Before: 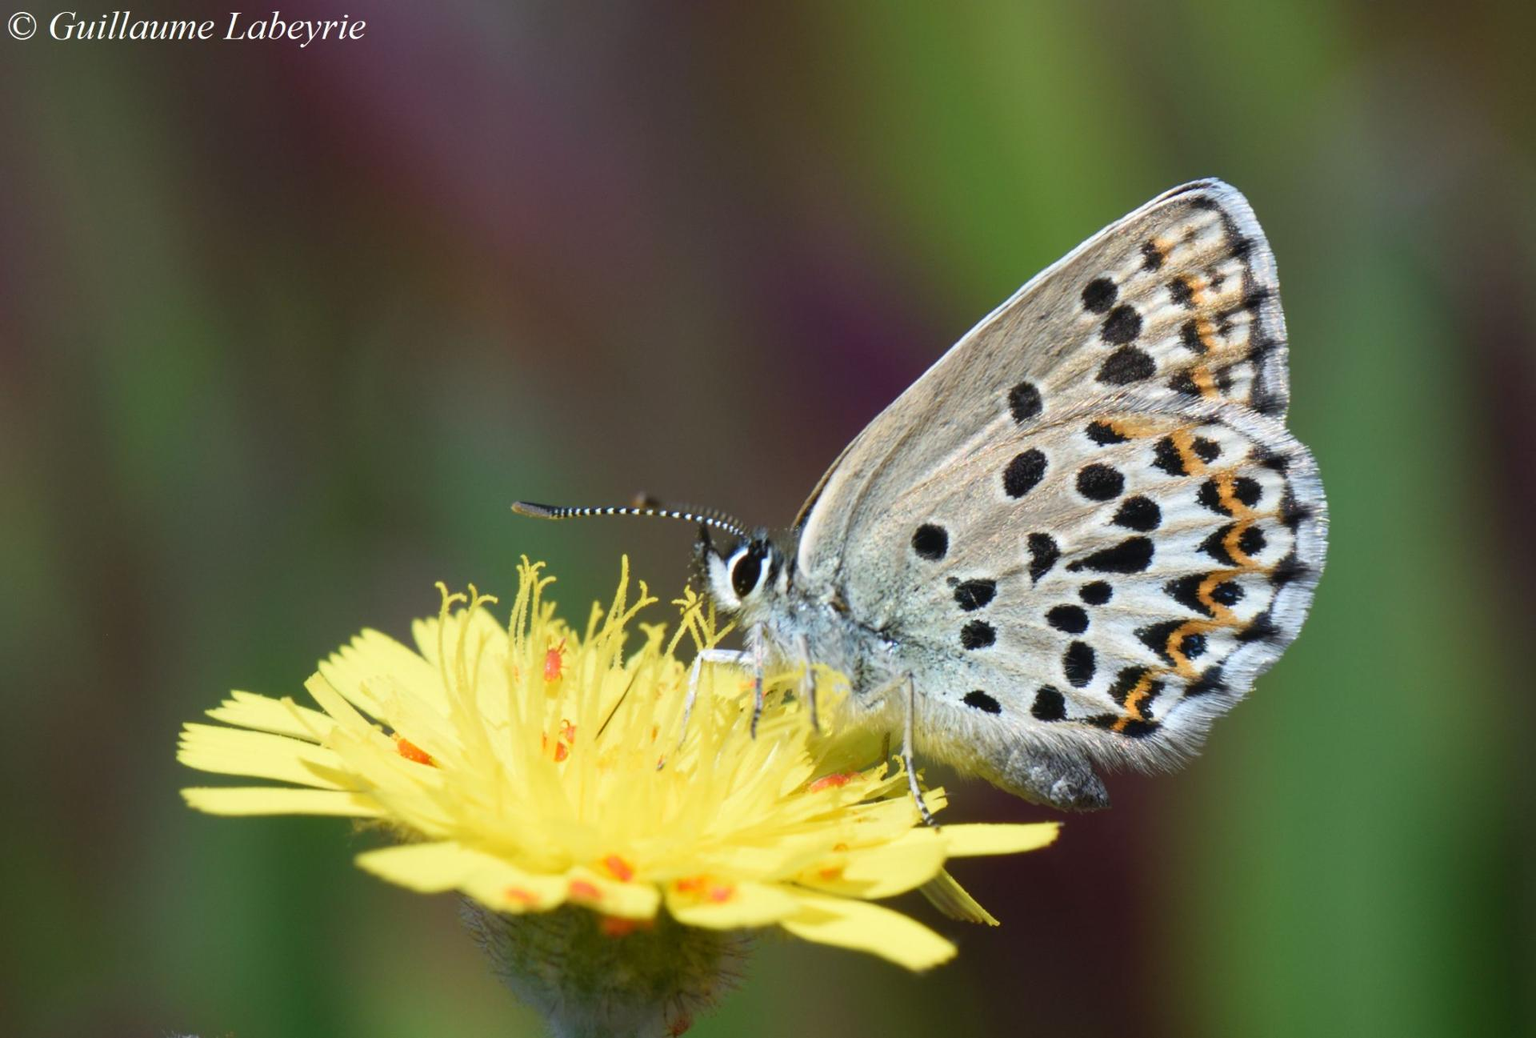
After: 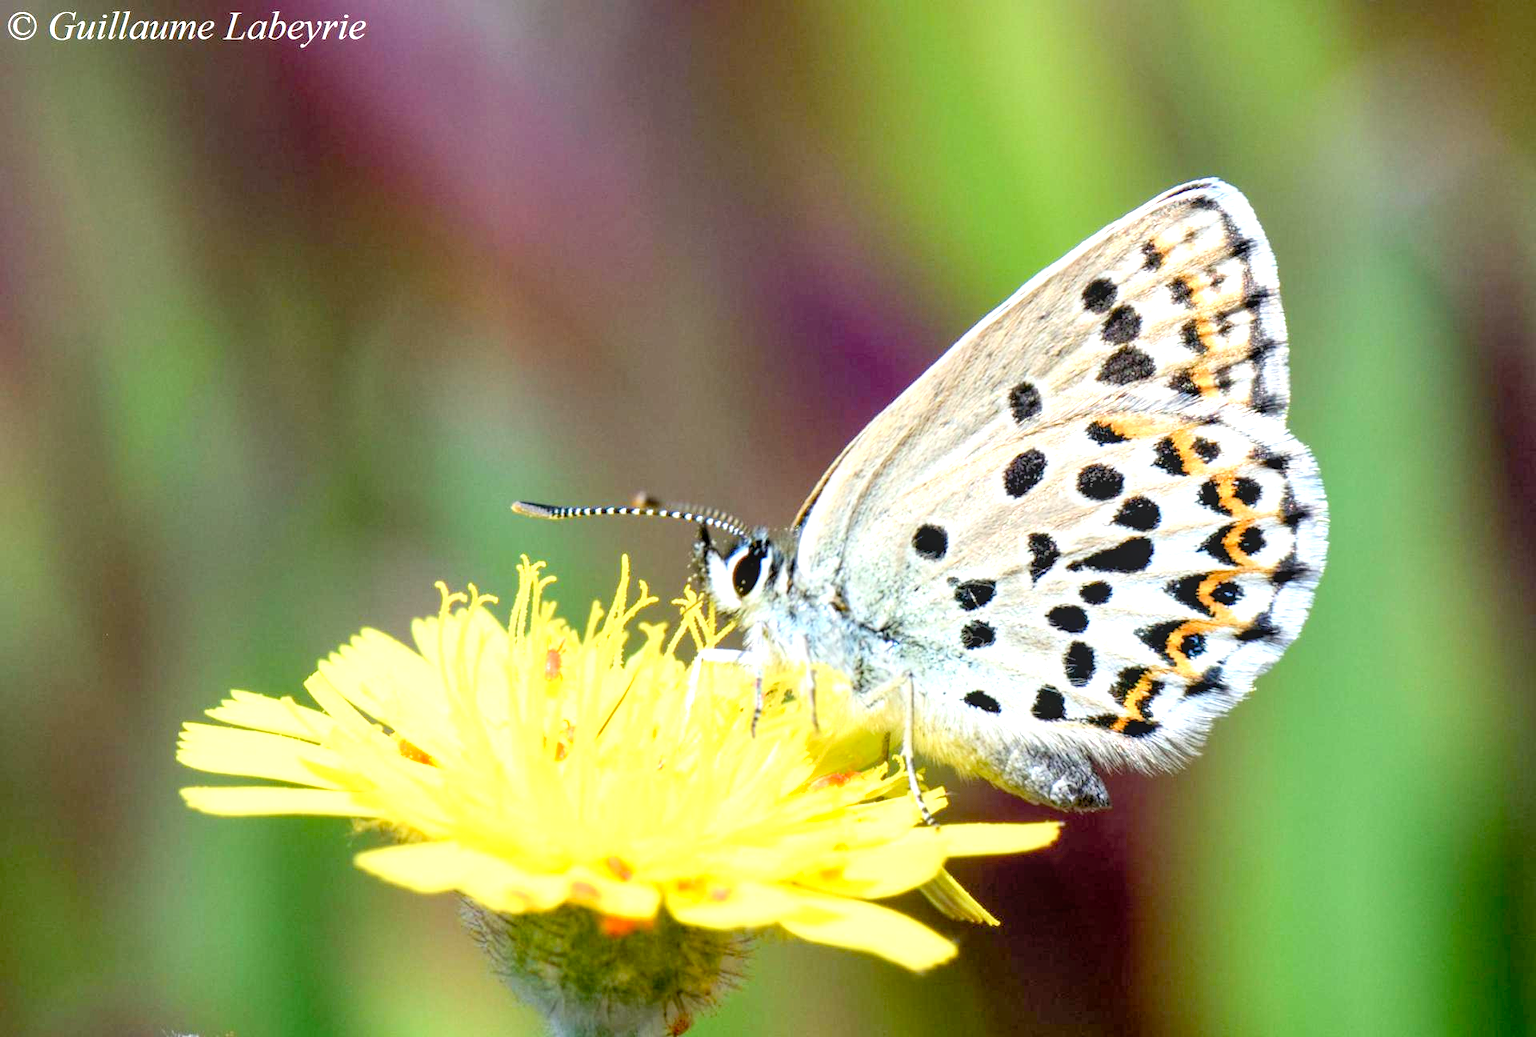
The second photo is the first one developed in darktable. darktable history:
tone curve: curves: ch0 [(0, 0) (0.004, 0.001) (0.133, 0.151) (0.325, 0.399) (0.475, 0.579) (0.832, 0.902) (1, 1)], color space Lab, linked channels, preserve colors none
local contrast: on, module defaults
exposure: black level correction 0.01, exposure 1 EV, compensate highlight preservation false
